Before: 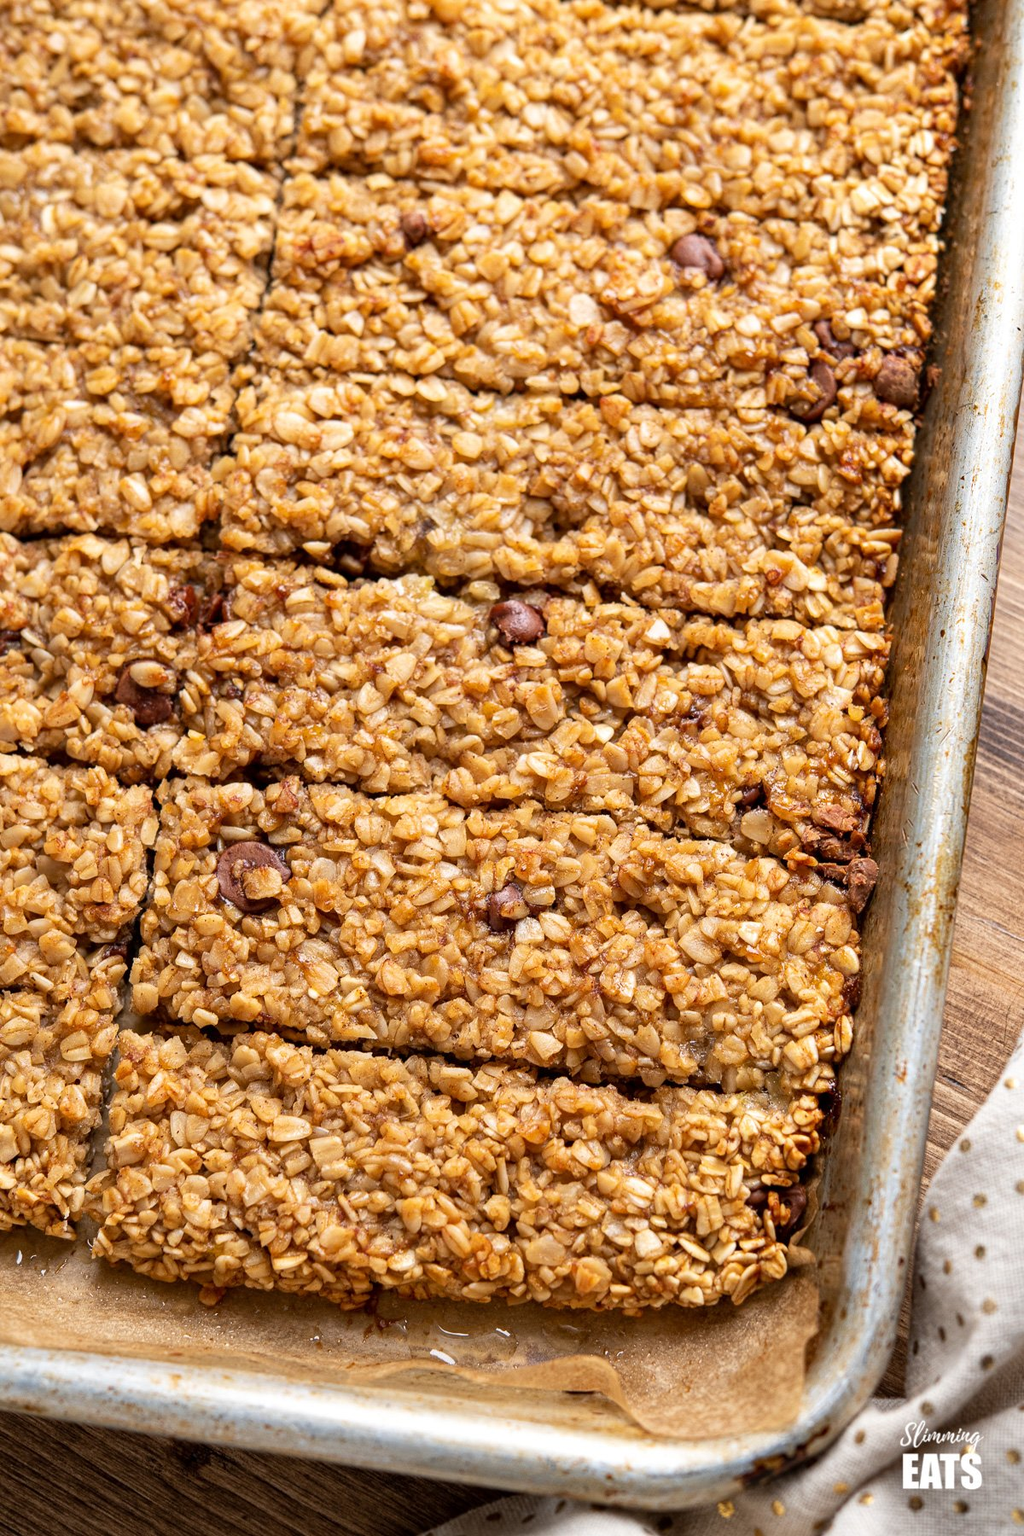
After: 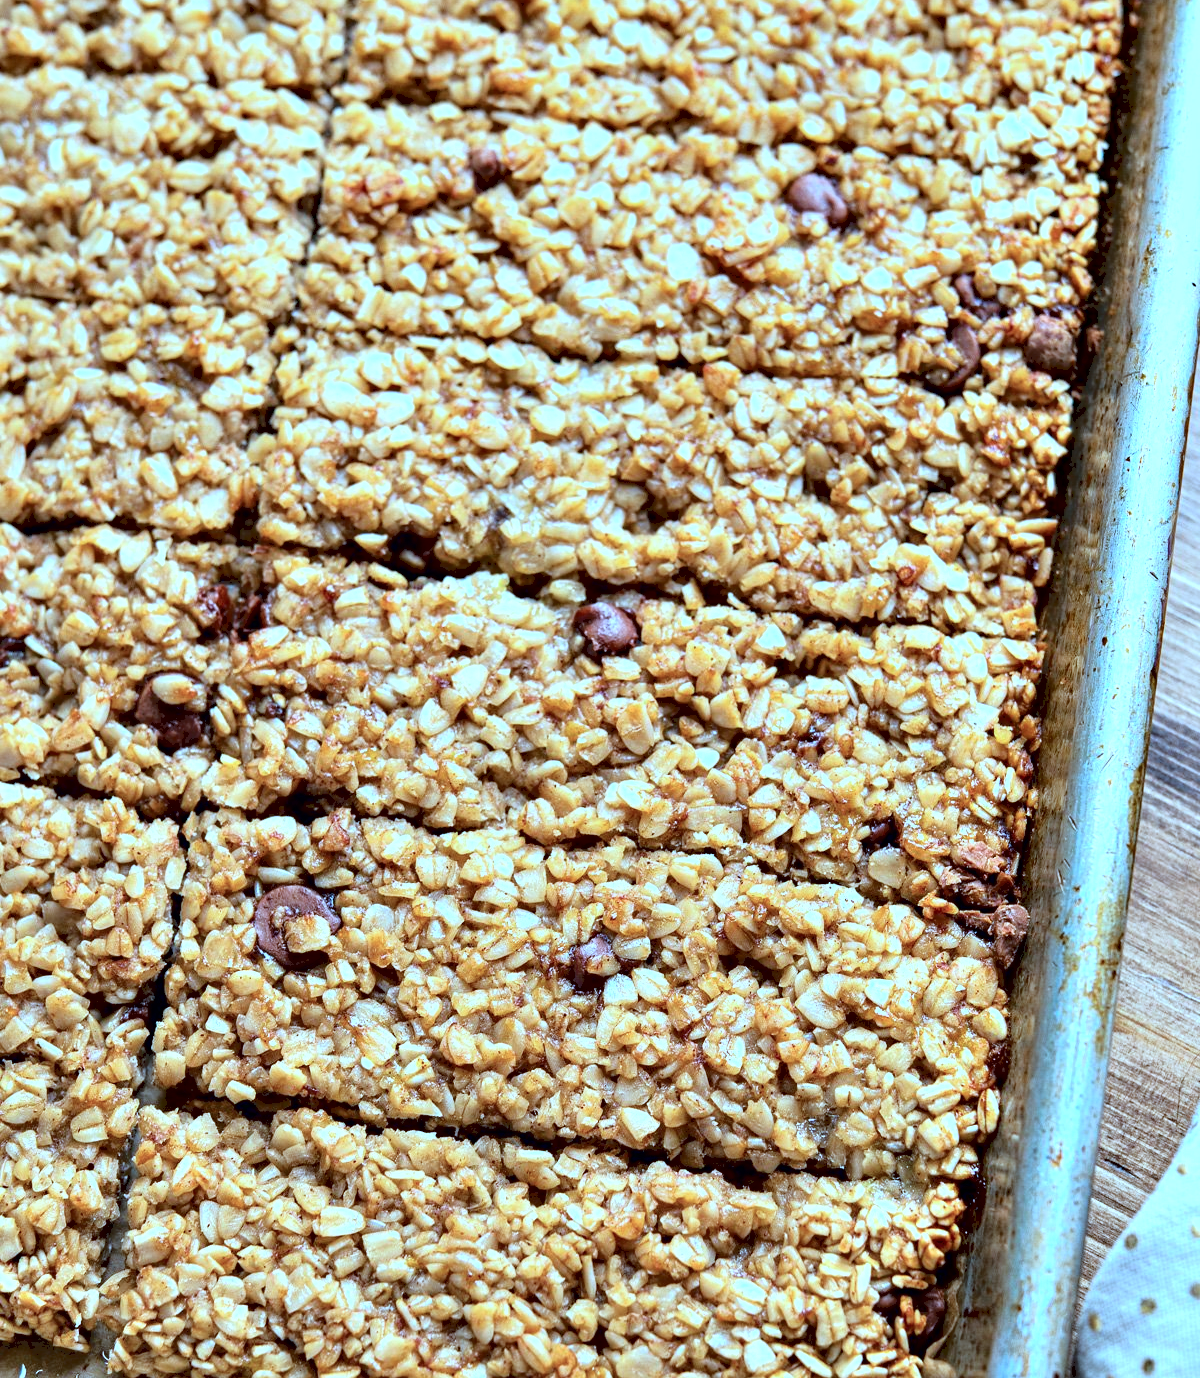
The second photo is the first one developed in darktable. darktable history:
contrast equalizer: y [[0.6 ×6], [0.55 ×6], [0 ×6], [0 ×6], [0 ×6]]
color calibration: illuminant custom, x 0.432, y 0.394, temperature 3124.02 K, gamut compression 1.69
tone curve: curves: ch0 [(0, 0) (0.003, 0.132) (0.011, 0.13) (0.025, 0.134) (0.044, 0.138) (0.069, 0.154) (0.1, 0.17) (0.136, 0.198) (0.177, 0.25) (0.224, 0.308) (0.277, 0.371) (0.335, 0.432) (0.399, 0.491) (0.468, 0.55) (0.543, 0.612) (0.623, 0.679) (0.709, 0.766) (0.801, 0.842) (0.898, 0.912) (1, 1)], color space Lab, independent channels, preserve colors none
crop: top 5.627%, bottom 17.798%
